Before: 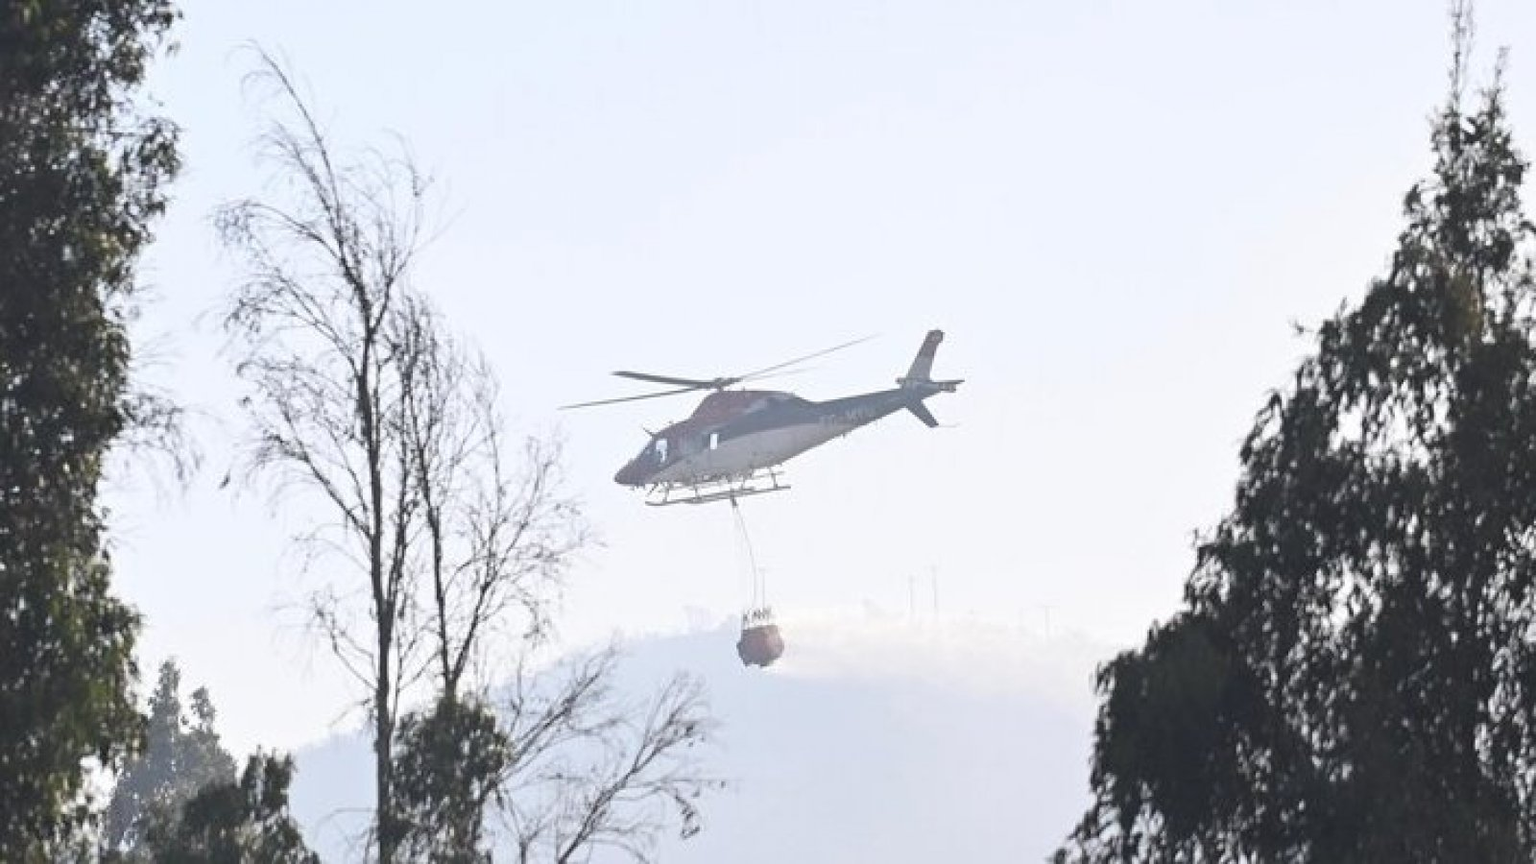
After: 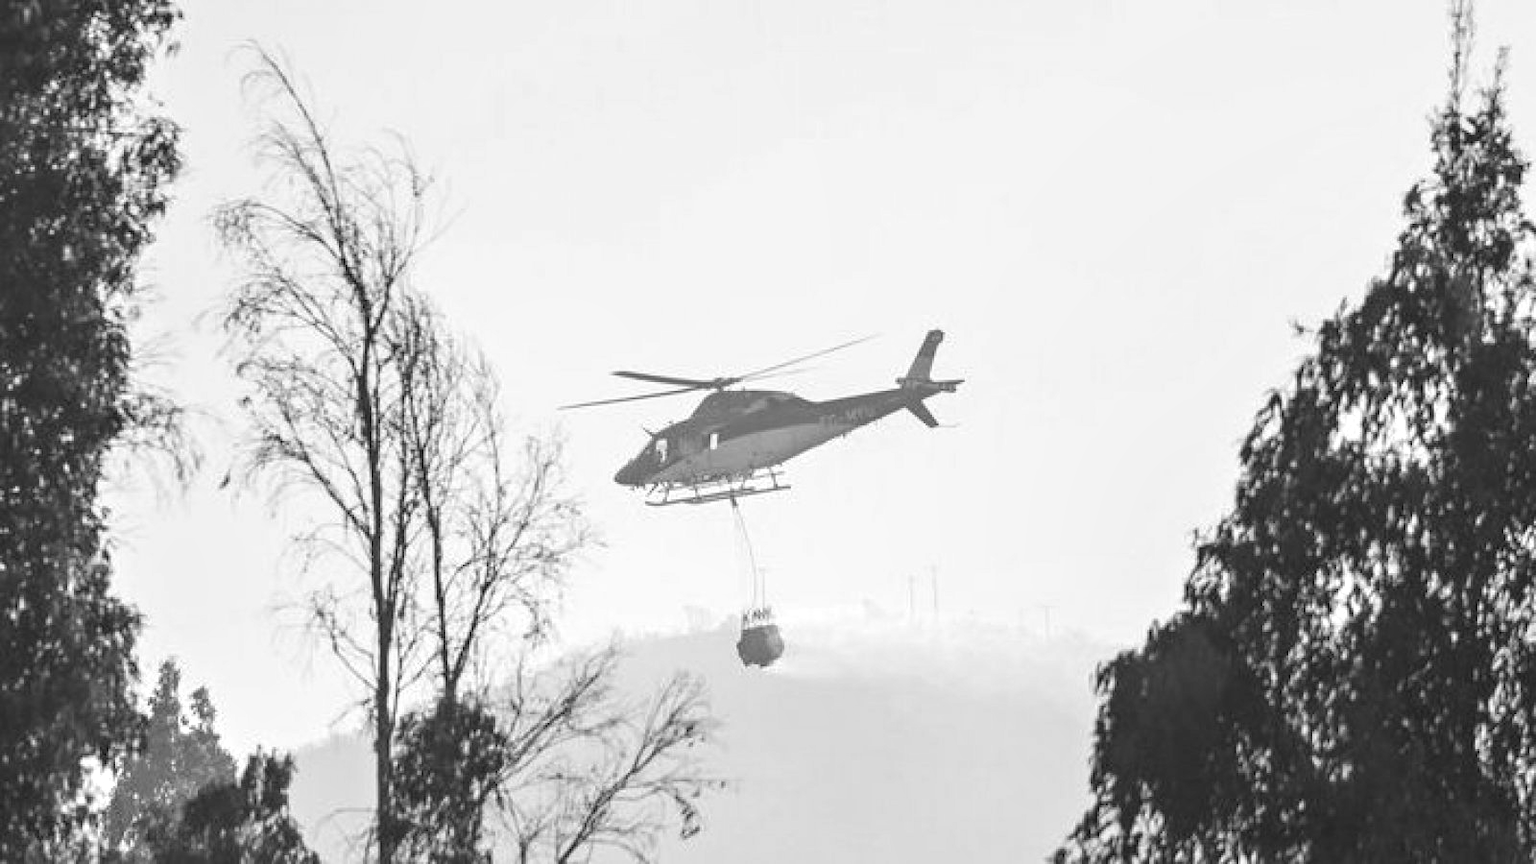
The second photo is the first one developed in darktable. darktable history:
monochrome: on, module defaults
local contrast: detail 130%
